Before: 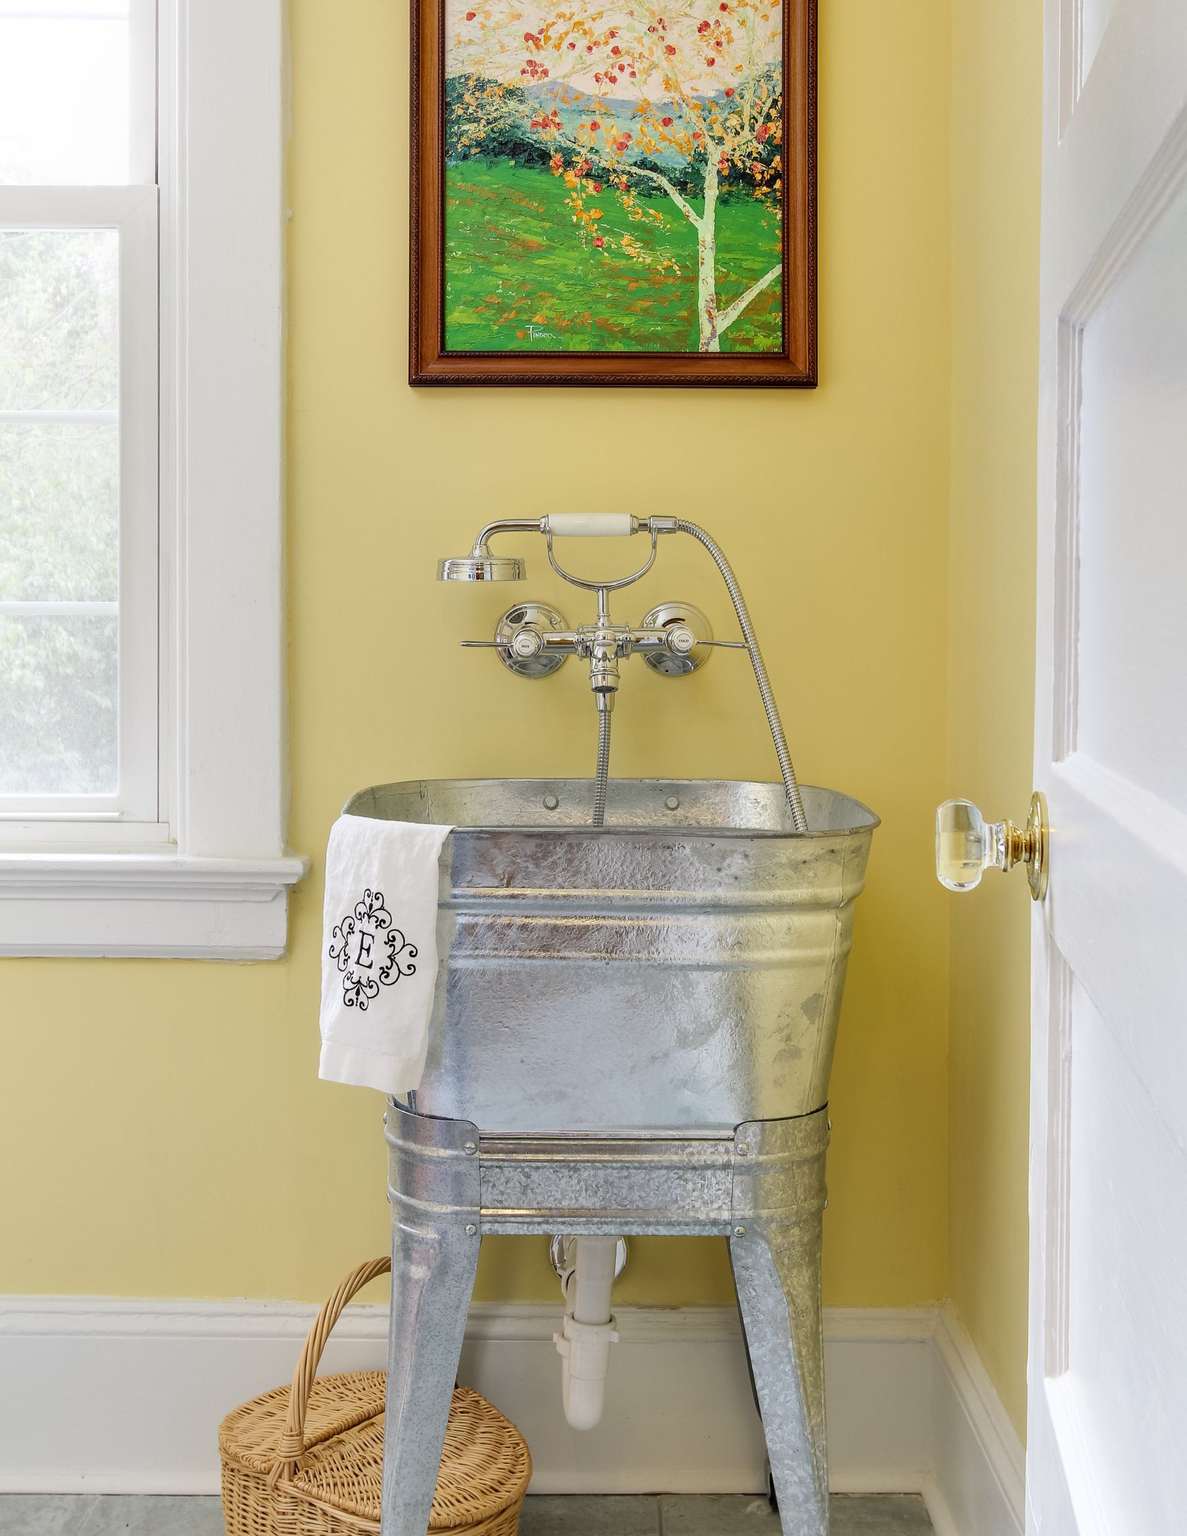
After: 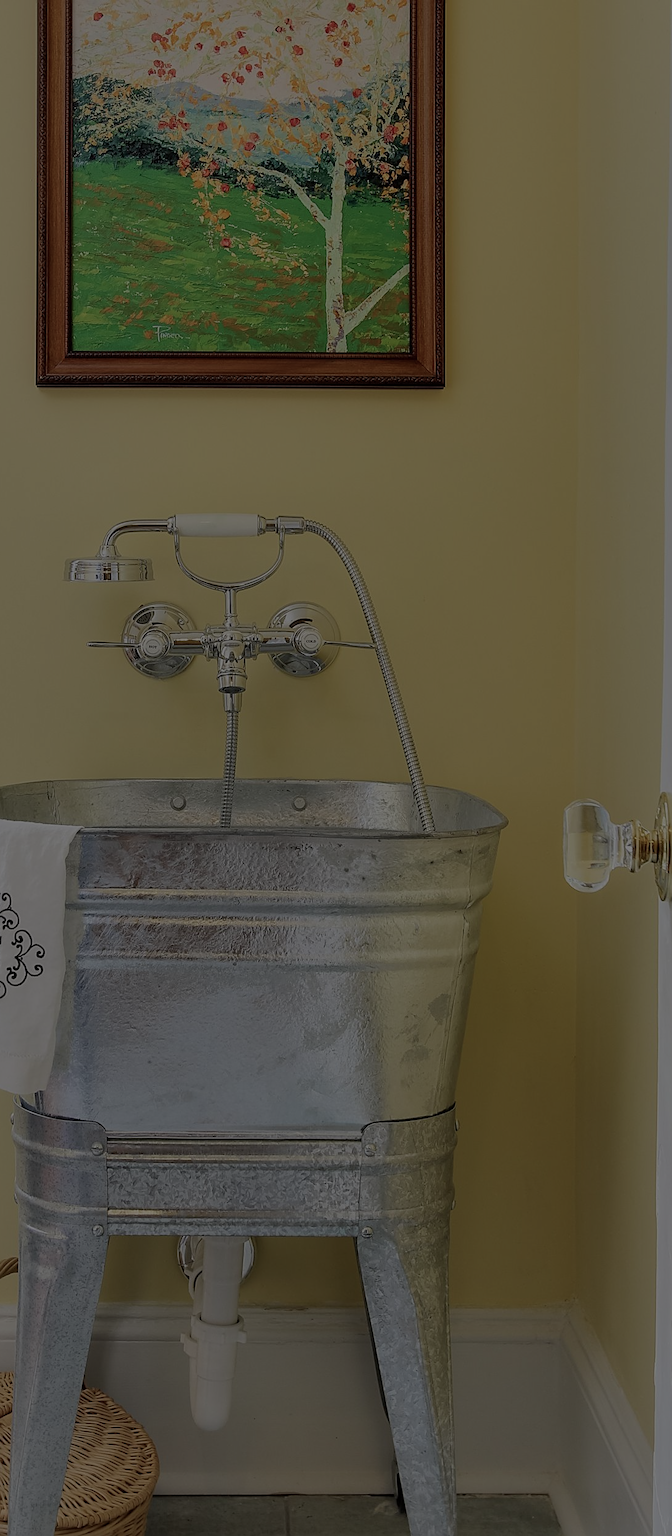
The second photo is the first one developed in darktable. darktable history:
color balance rgb: perceptual brilliance grading › global brilliance -48.39%
crop: left 31.458%, top 0%, right 11.876%
sharpen: on, module defaults
tone equalizer: on, module defaults
